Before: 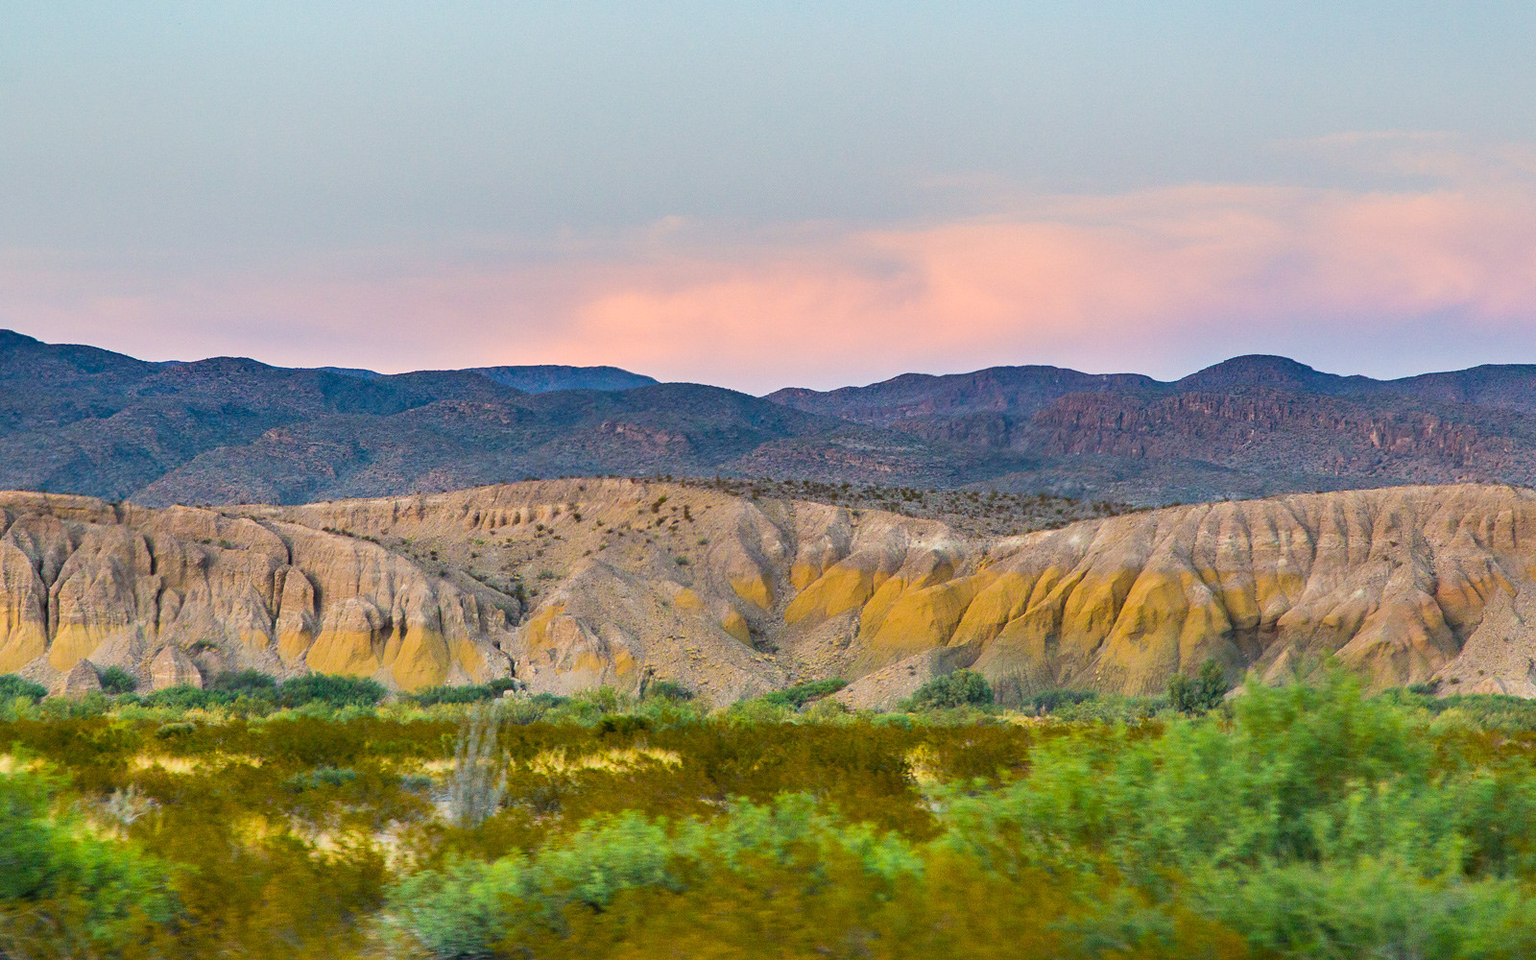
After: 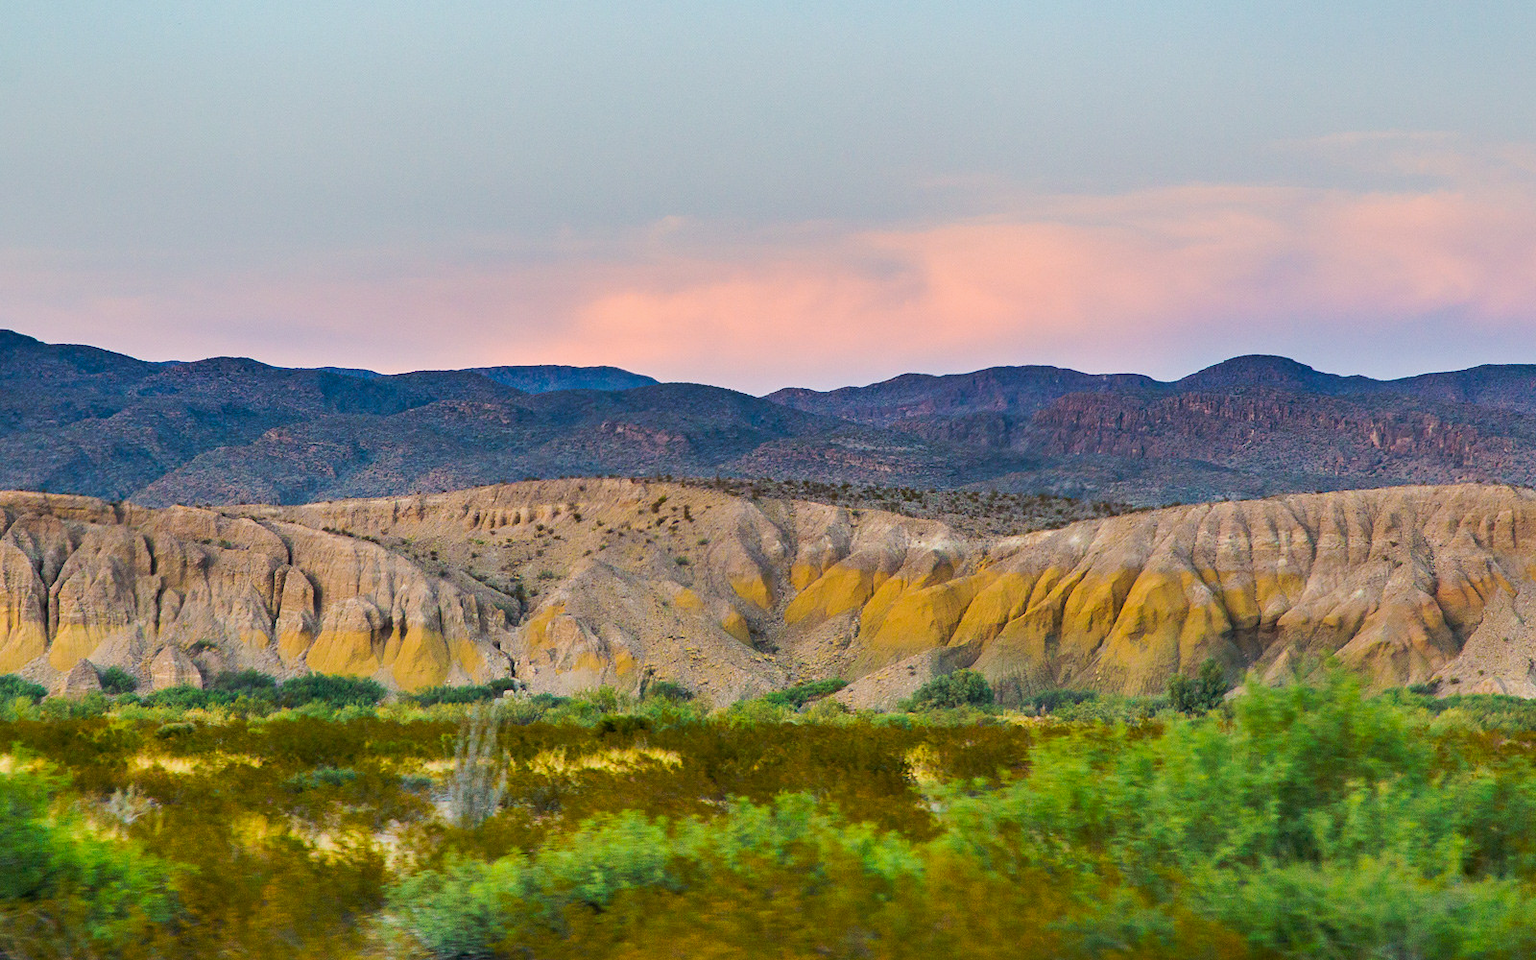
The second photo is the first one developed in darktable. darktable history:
exposure: black level correction 0.002, exposure -0.1 EV, compensate highlight preservation false
bloom: size 15%, threshold 97%, strength 7%
tone curve: curves: ch0 [(0, 0) (0.003, 0.003) (0.011, 0.01) (0.025, 0.023) (0.044, 0.041) (0.069, 0.064) (0.1, 0.092) (0.136, 0.125) (0.177, 0.163) (0.224, 0.207) (0.277, 0.255) (0.335, 0.309) (0.399, 0.375) (0.468, 0.459) (0.543, 0.548) (0.623, 0.629) (0.709, 0.716) (0.801, 0.808) (0.898, 0.911) (1, 1)], preserve colors none
